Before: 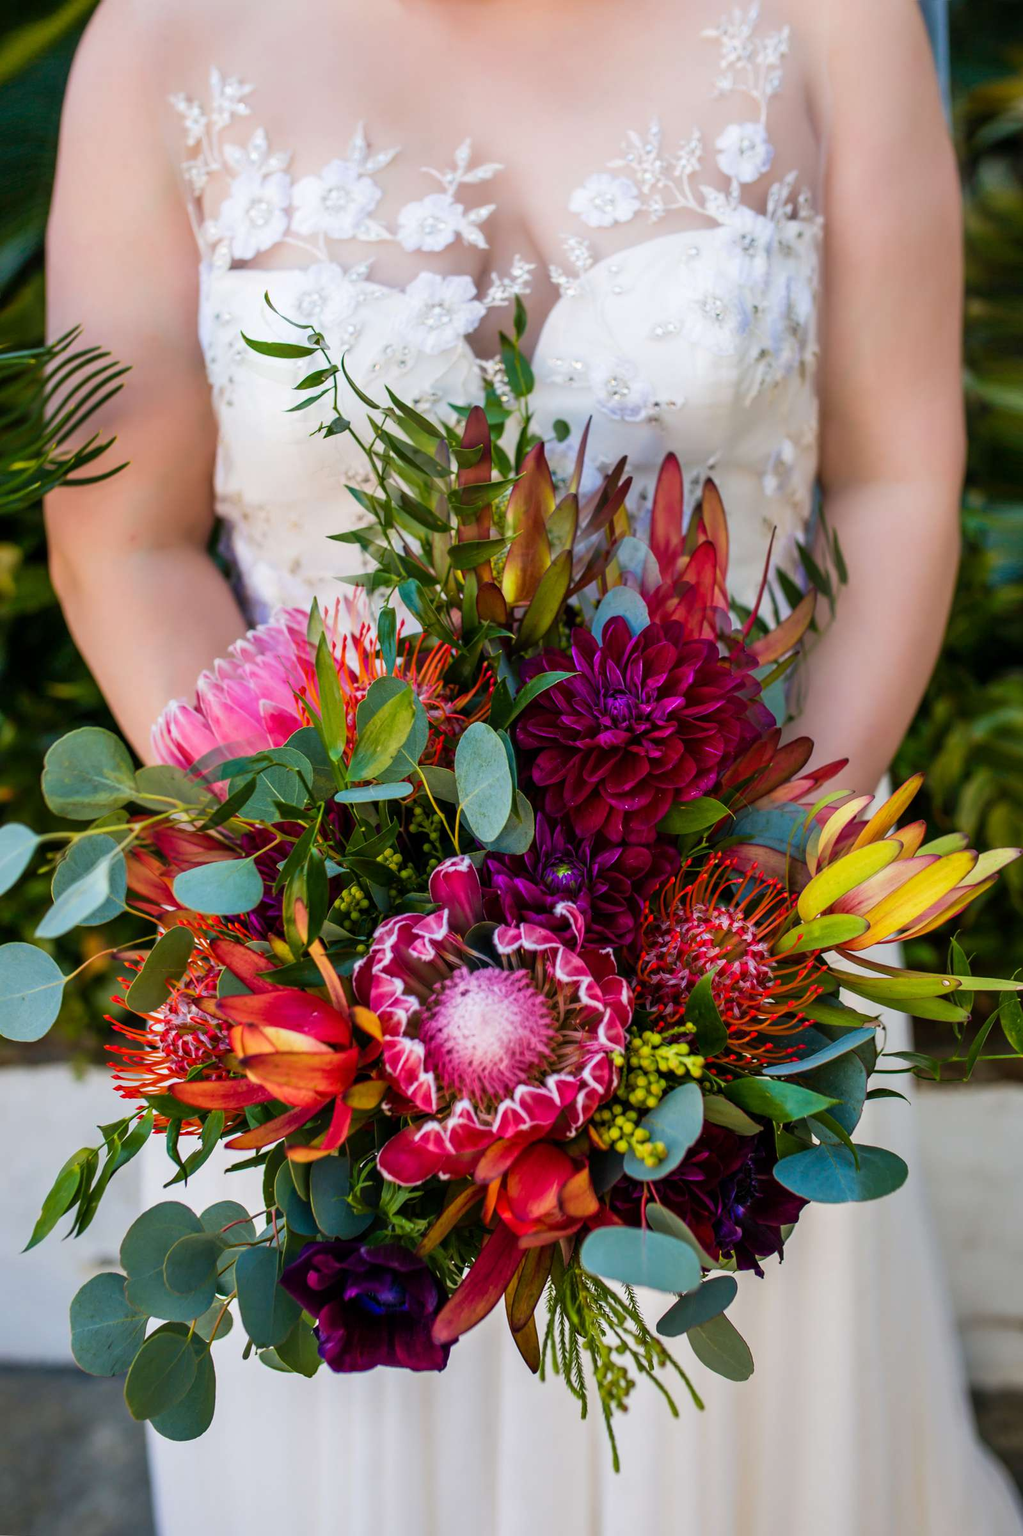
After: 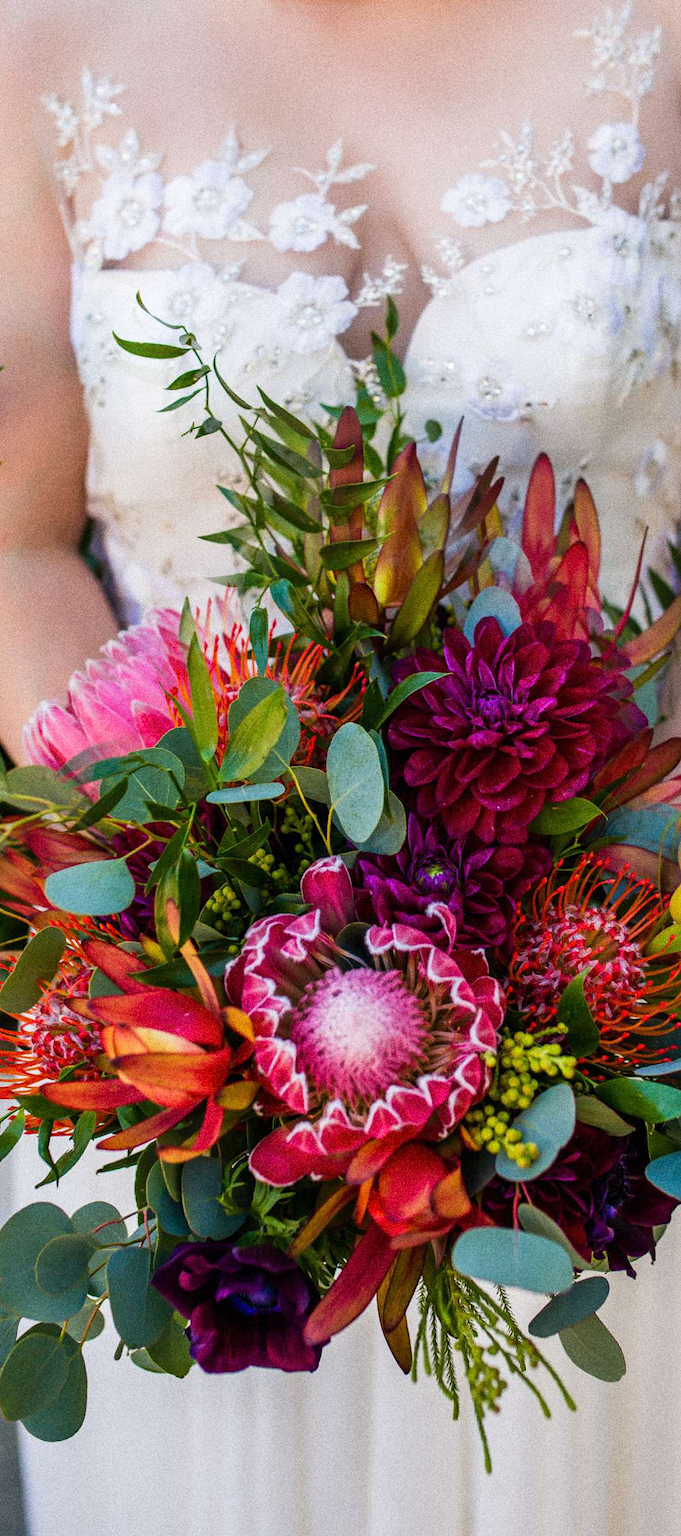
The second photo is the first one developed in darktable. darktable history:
grain: coarseness 14.49 ISO, strength 48.04%, mid-tones bias 35%
crop and rotate: left 12.673%, right 20.66%
